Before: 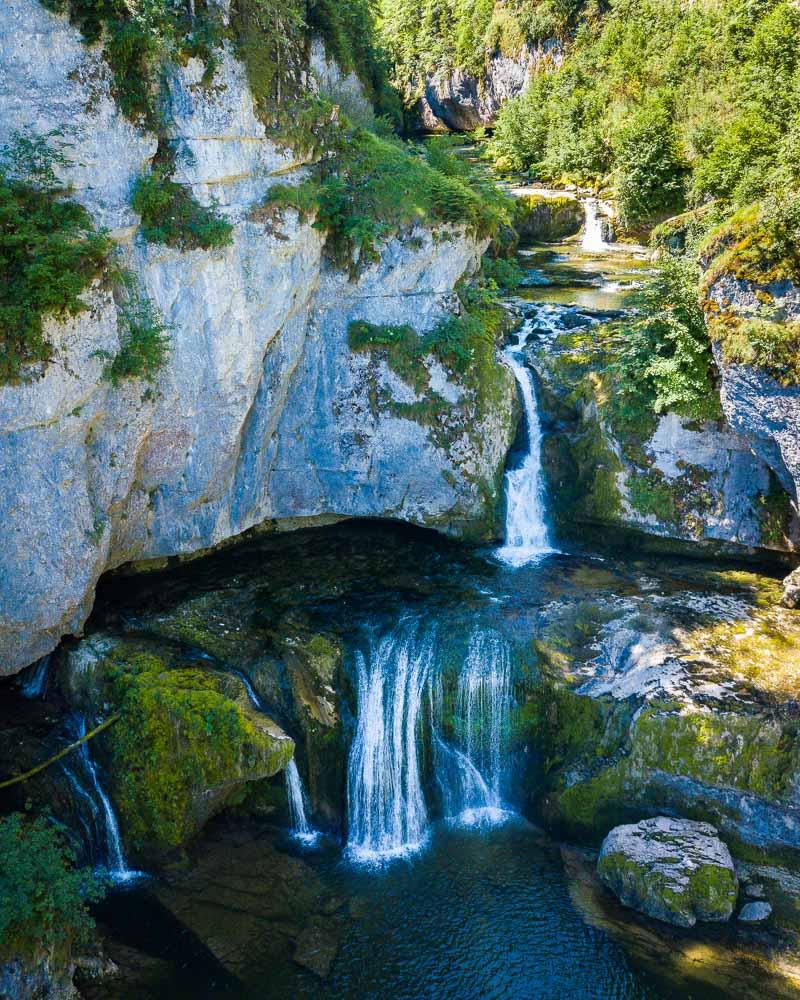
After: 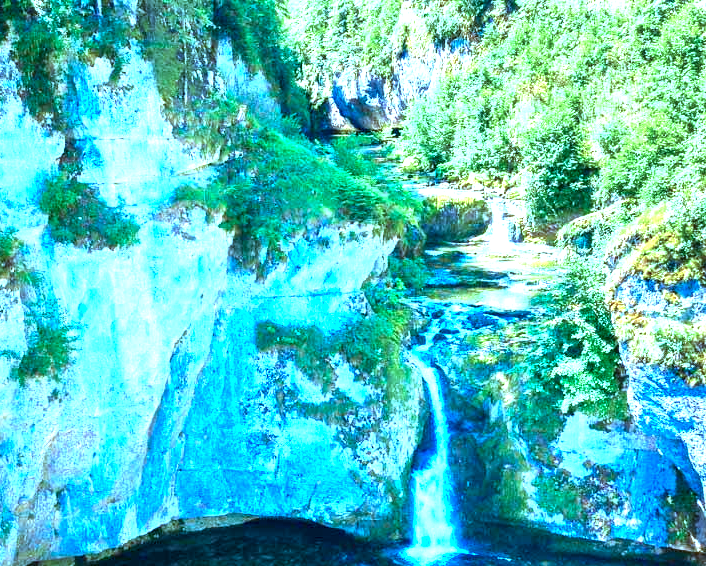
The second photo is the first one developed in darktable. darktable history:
exposure: black level correction 0, exposure 1.597 EV, compensate exposure bias true, compensate highlight preservation false
color calibration: illuminant custom, x 0.431, y 0.394, temperature 3065.61 K
local contrast: mode bilateral grid, contrast 20, coarseness 50, detail 120%, midtone range 0.2
crop and rotate: left 11.688%, bottom 43.315%
